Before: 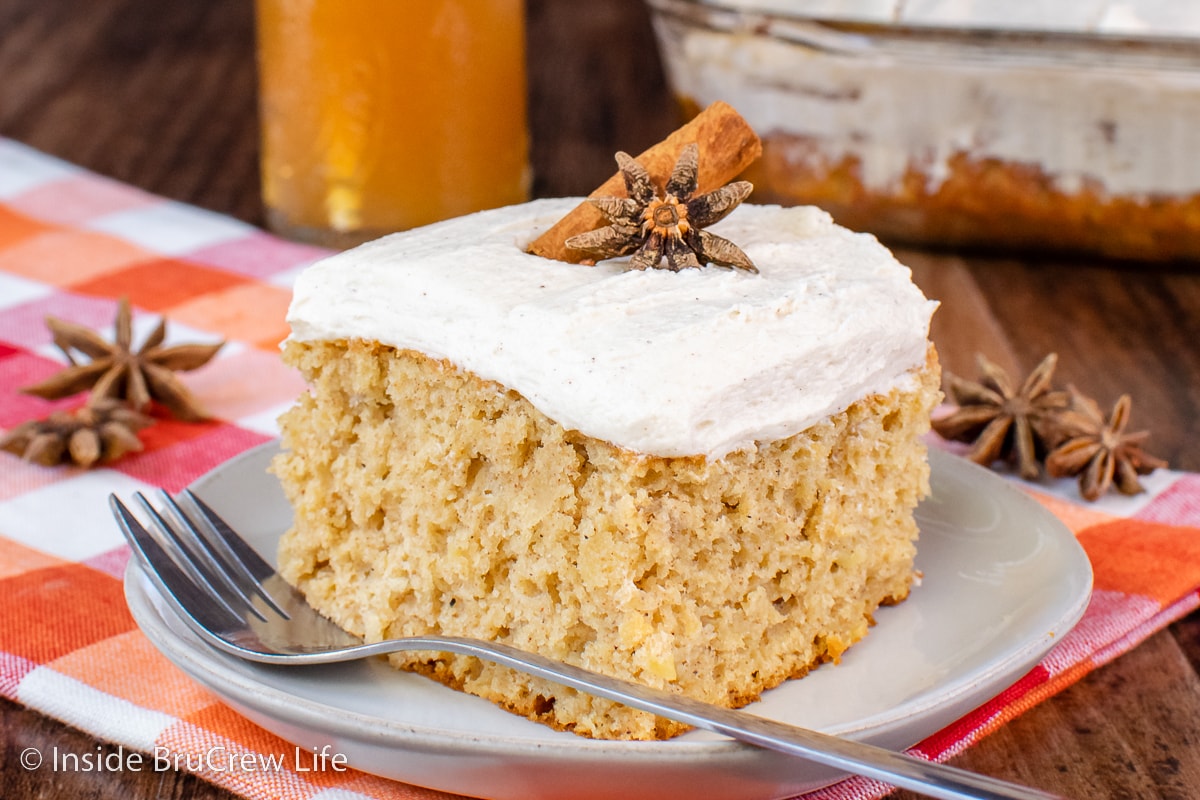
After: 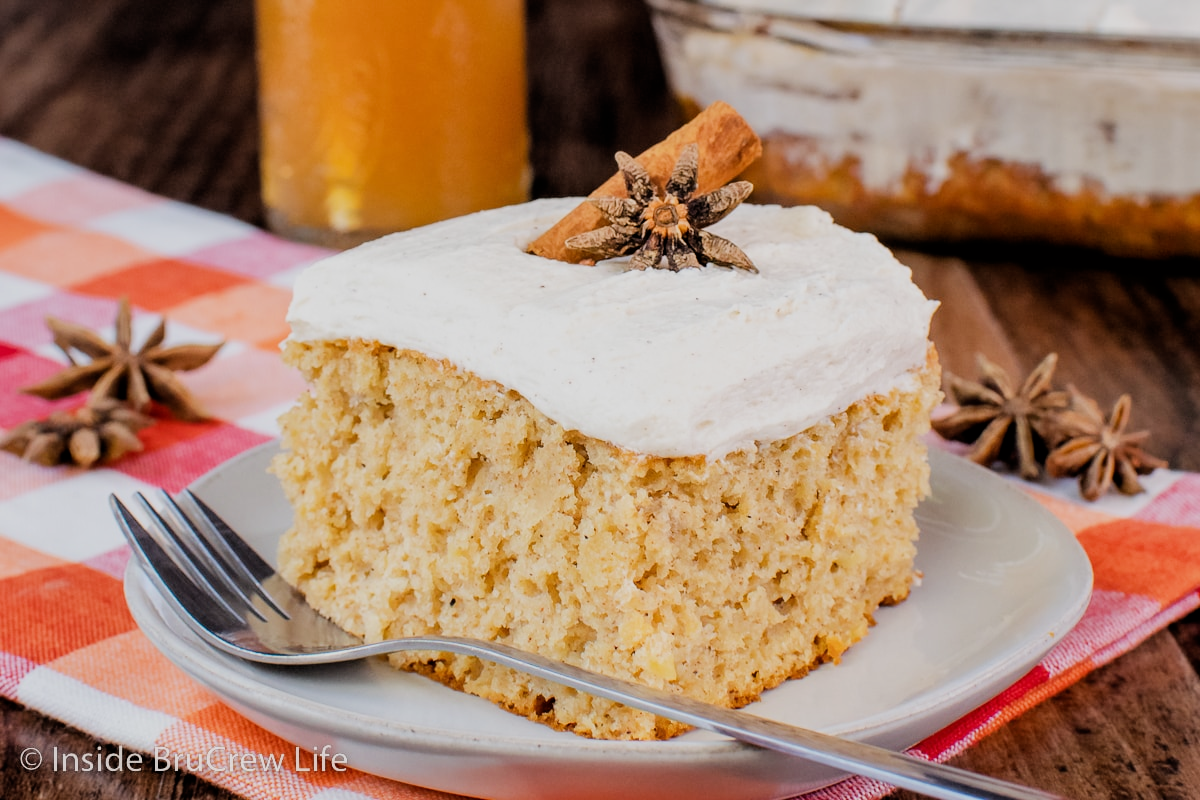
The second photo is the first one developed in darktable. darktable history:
white balance: red 1, blue 1
filmic rgb: black relative exposure -5 EV, hardness 2.88, contrast 1.1, highlights saturation mix -20%
